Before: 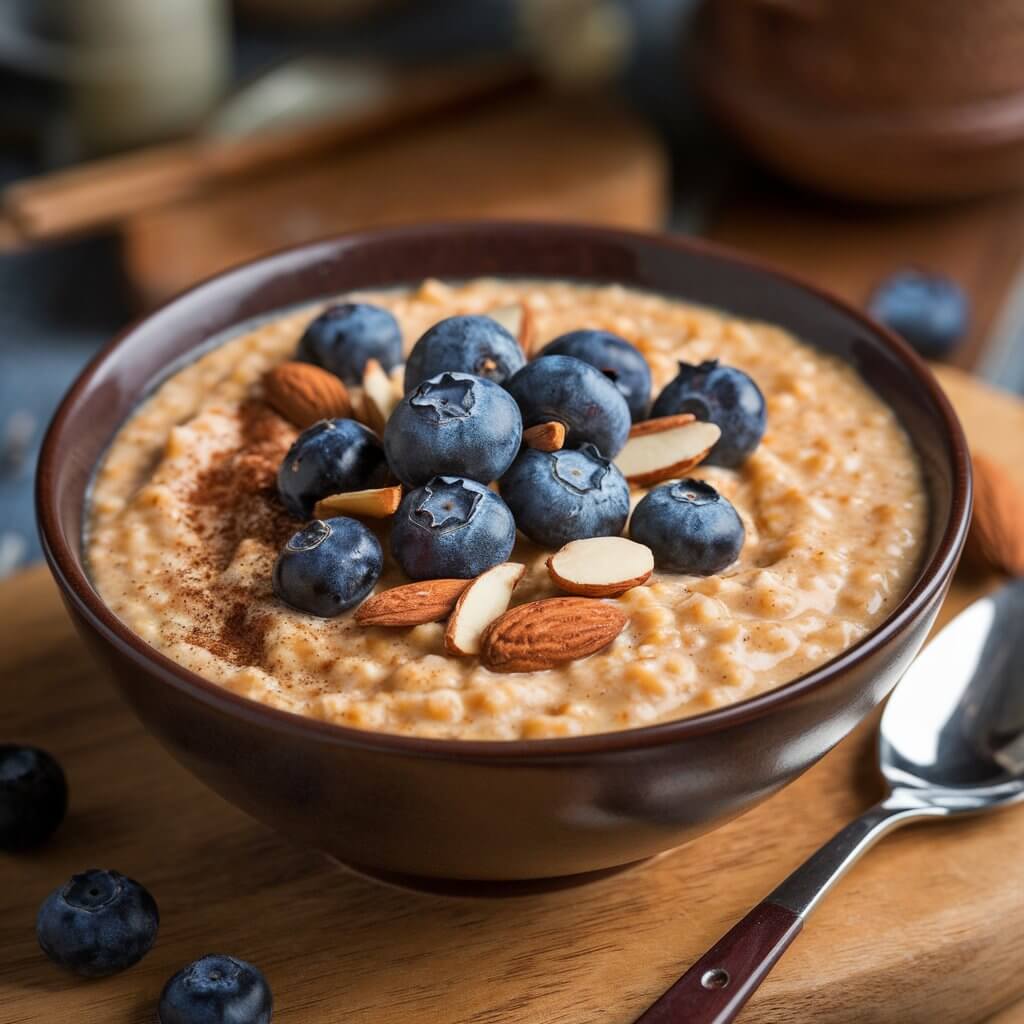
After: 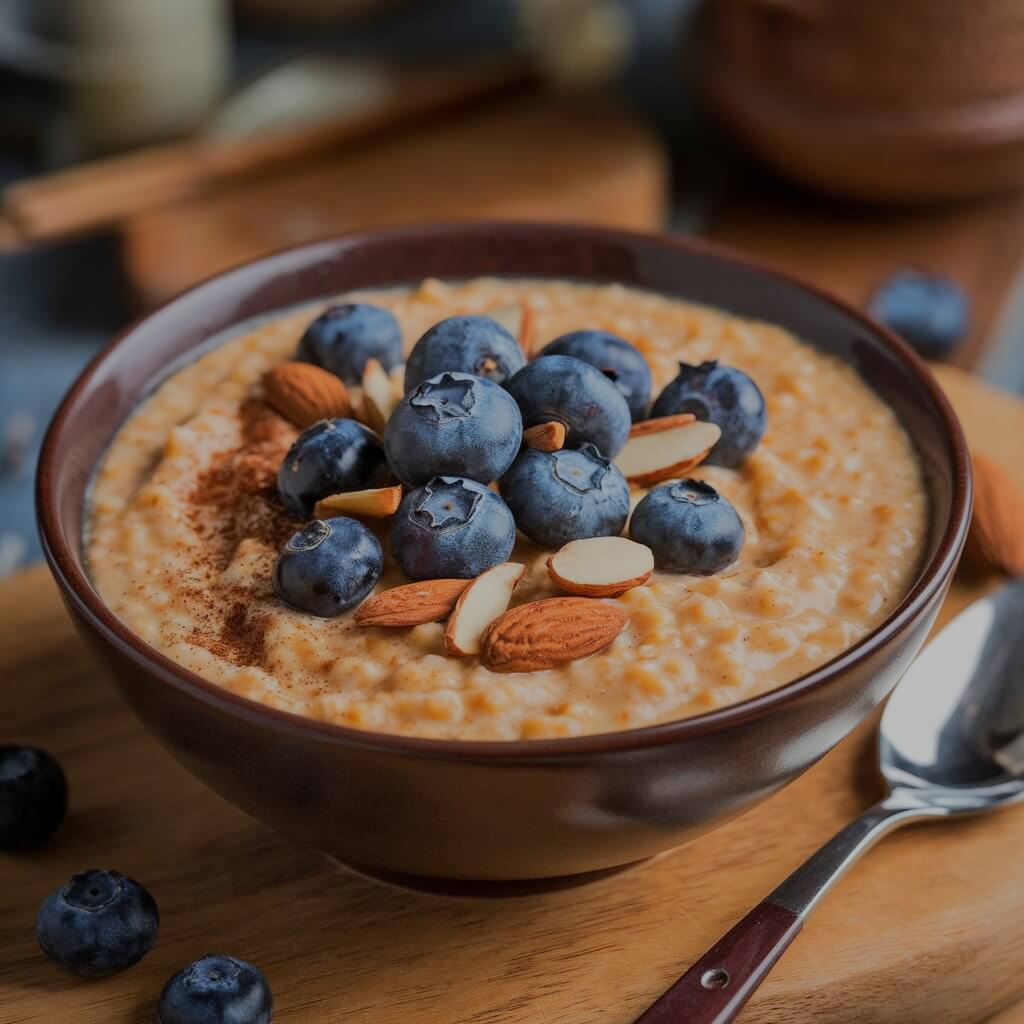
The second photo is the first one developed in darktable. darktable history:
tone equalizer: -8 EV -0.016 EV, -7 EV 0.019 EV, -6 EV -0.006 EV, -5 EV 0.005 EV, -4 EV -0.051 EV, -3 EV -0.232 EV, -2 EV -0.655 EV, -1 EV -0.967 EV, +0 EV -0.939 EV, edges refinement/feathering 500, mask exposure compensation -1.57 EV, preserve details no
